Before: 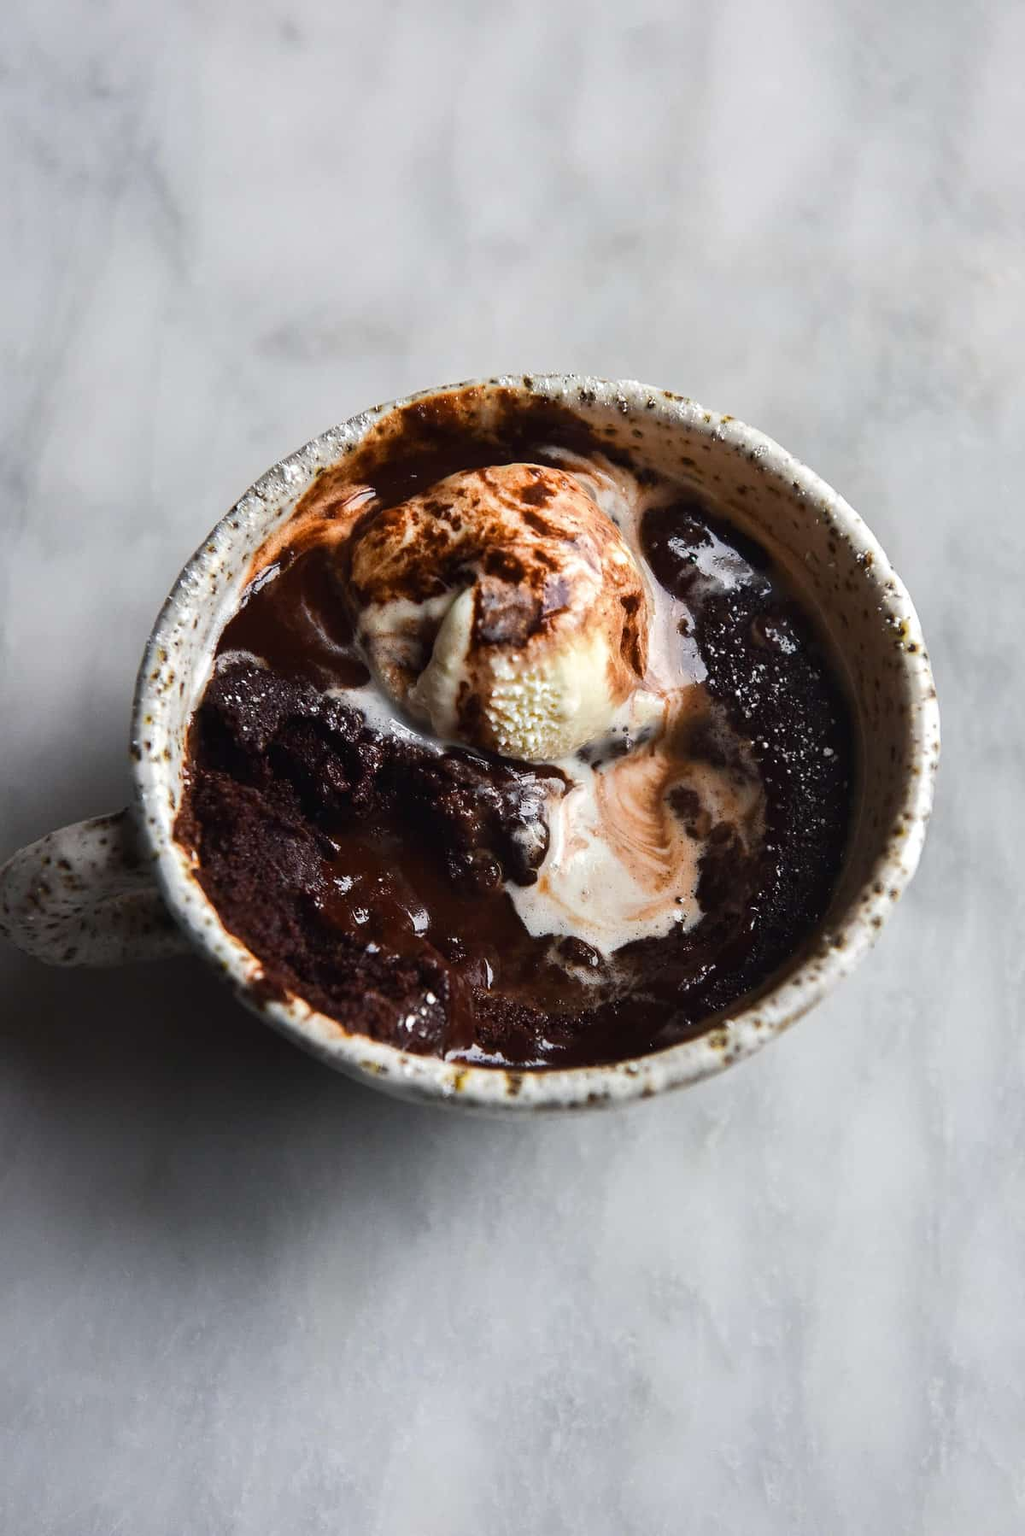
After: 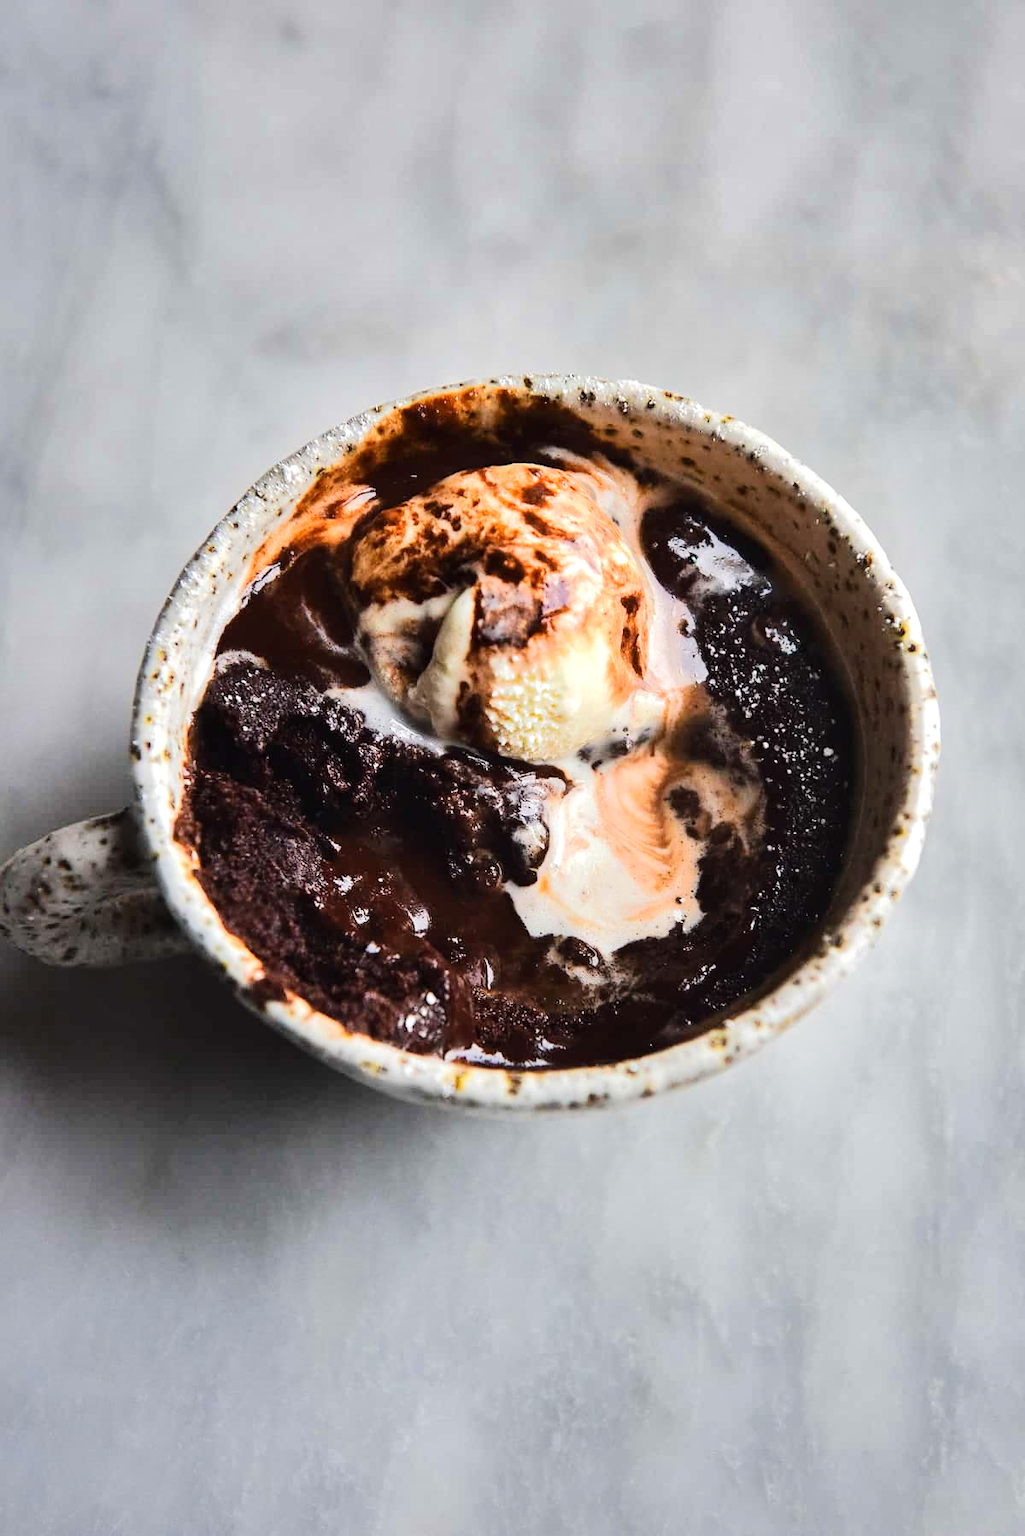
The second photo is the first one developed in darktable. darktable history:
tone equalizer: -7 EV 0.157 EV, -6 EV 0.602 EV, -5 EV 1.11 EV, -4 EV 1.33 EV, -3 EV 1.16 EV, -2 EV 0.6 EV, -1 EV 0.166 EV, edges refinement/feathering 500, mask exposure compensation -1.57 EV, preserve details no
levels: mode automatic, levels [0, 0.492, 0.984]
shadows and highlights: radius 117.61, shadows 41.72, highlights -62.09, soften with gaussian
